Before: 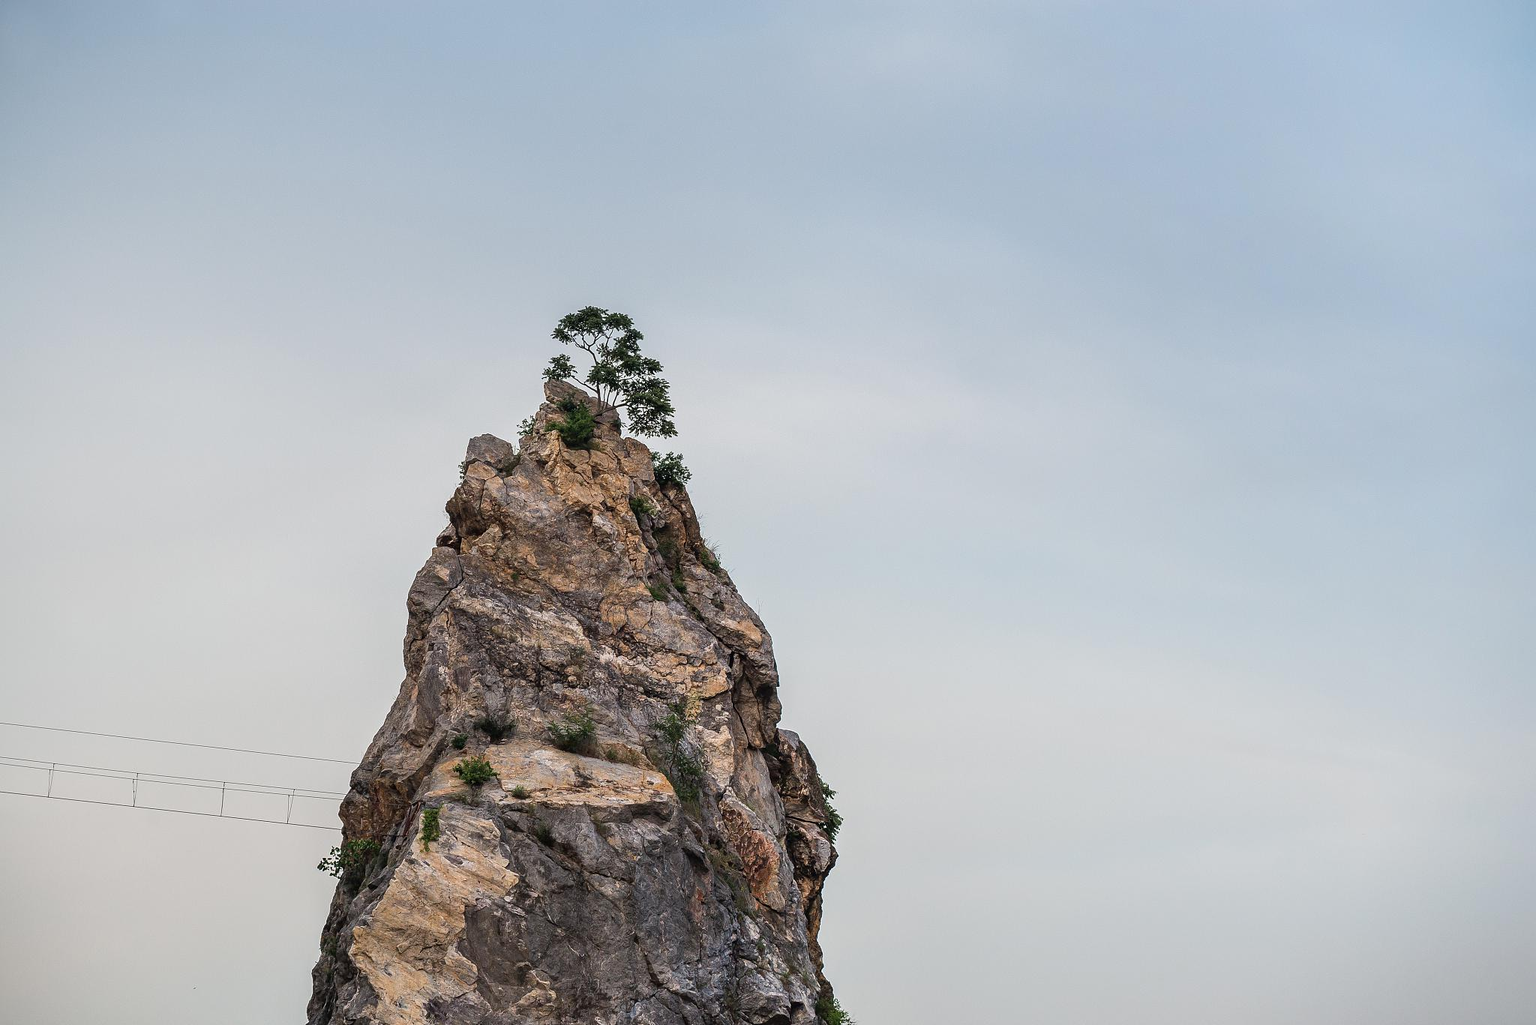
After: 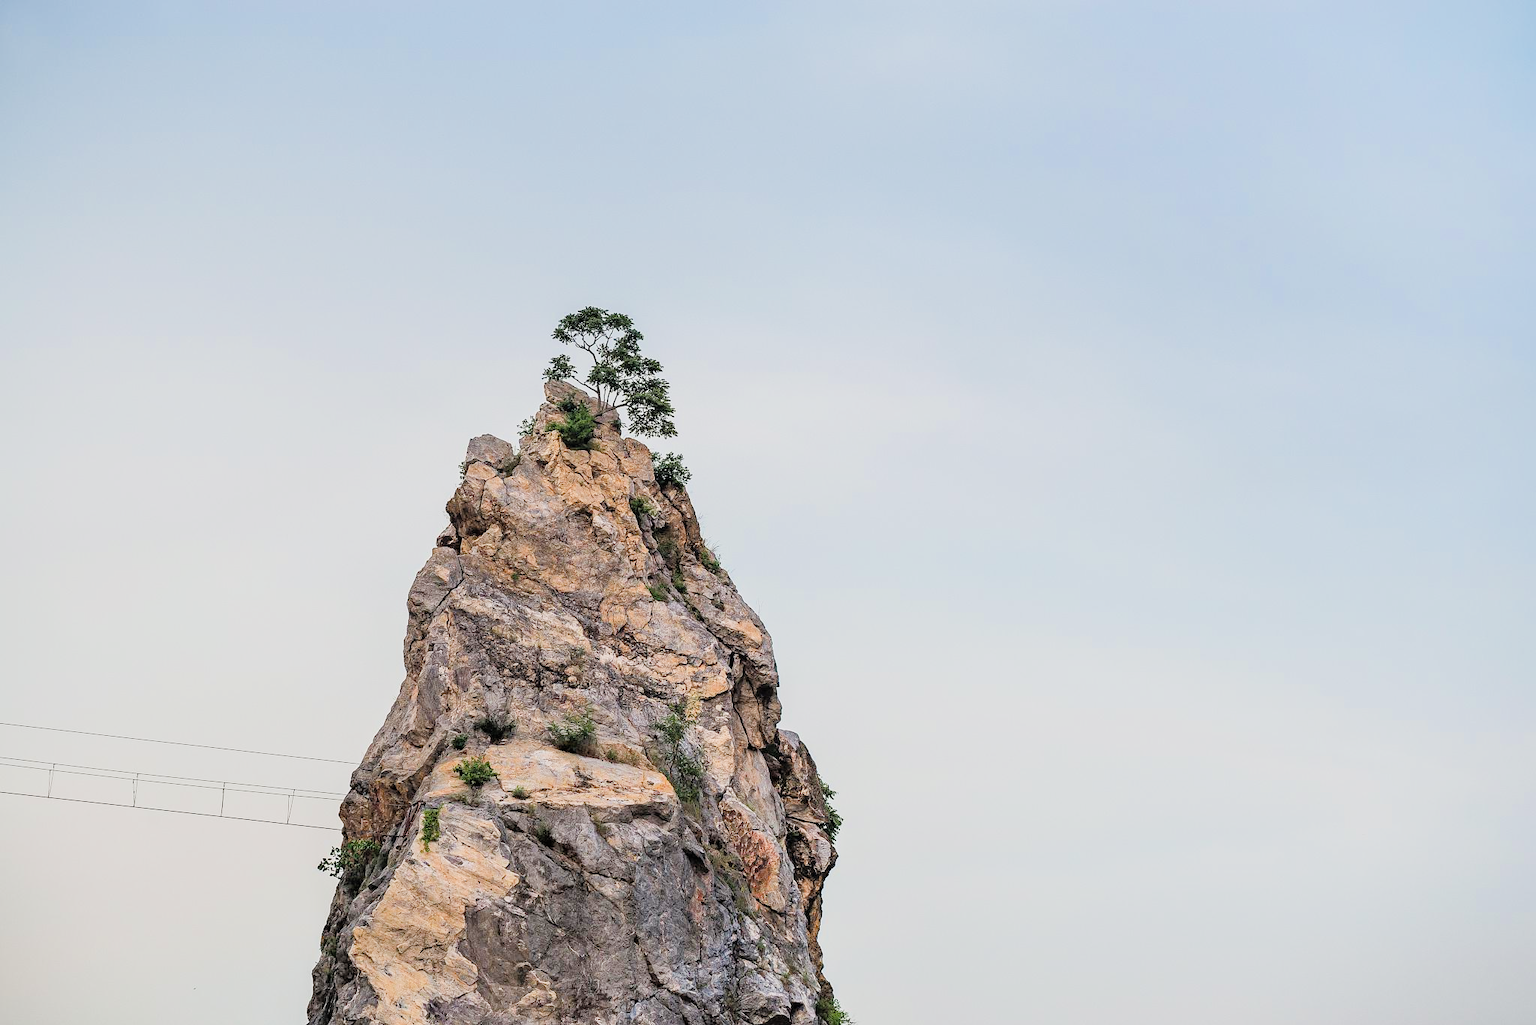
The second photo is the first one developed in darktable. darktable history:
filmic rgb: black relative exposure -7.11 EV, white relative exposure 5.34 EV, hardness 3.02
haze removal: adaptive false
exposure: black level correction 0, exposure 1 EV, compensate highlight preservation false
contrast brightness saturation: contrast 0.027, brightness 0.066, saturation 0.121
